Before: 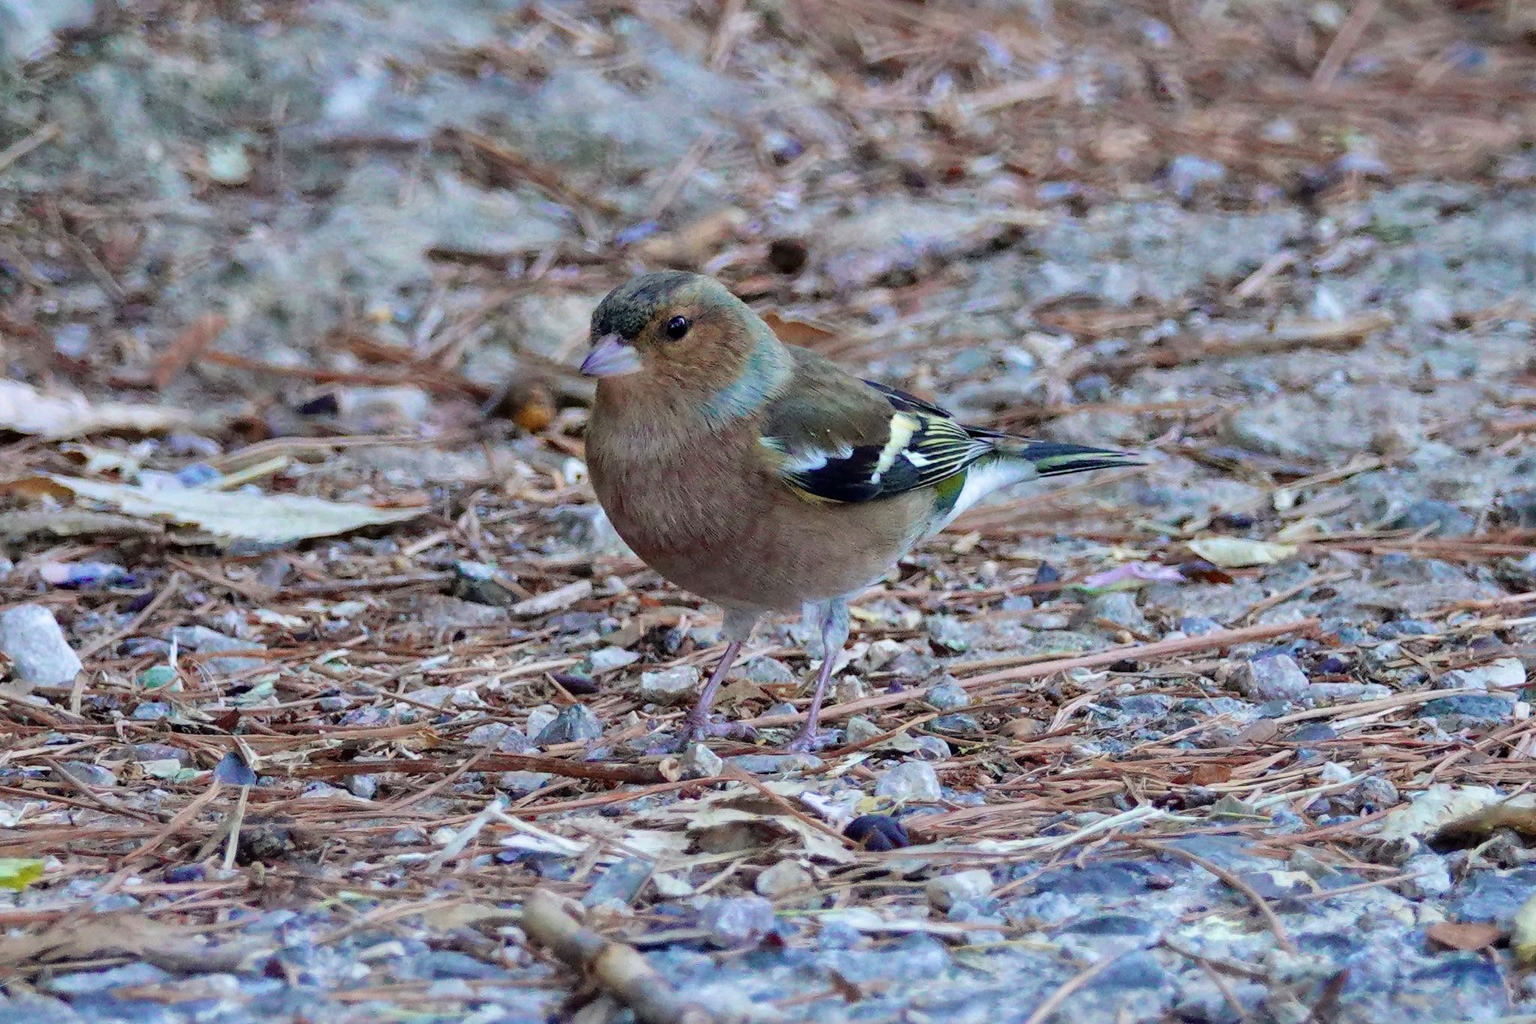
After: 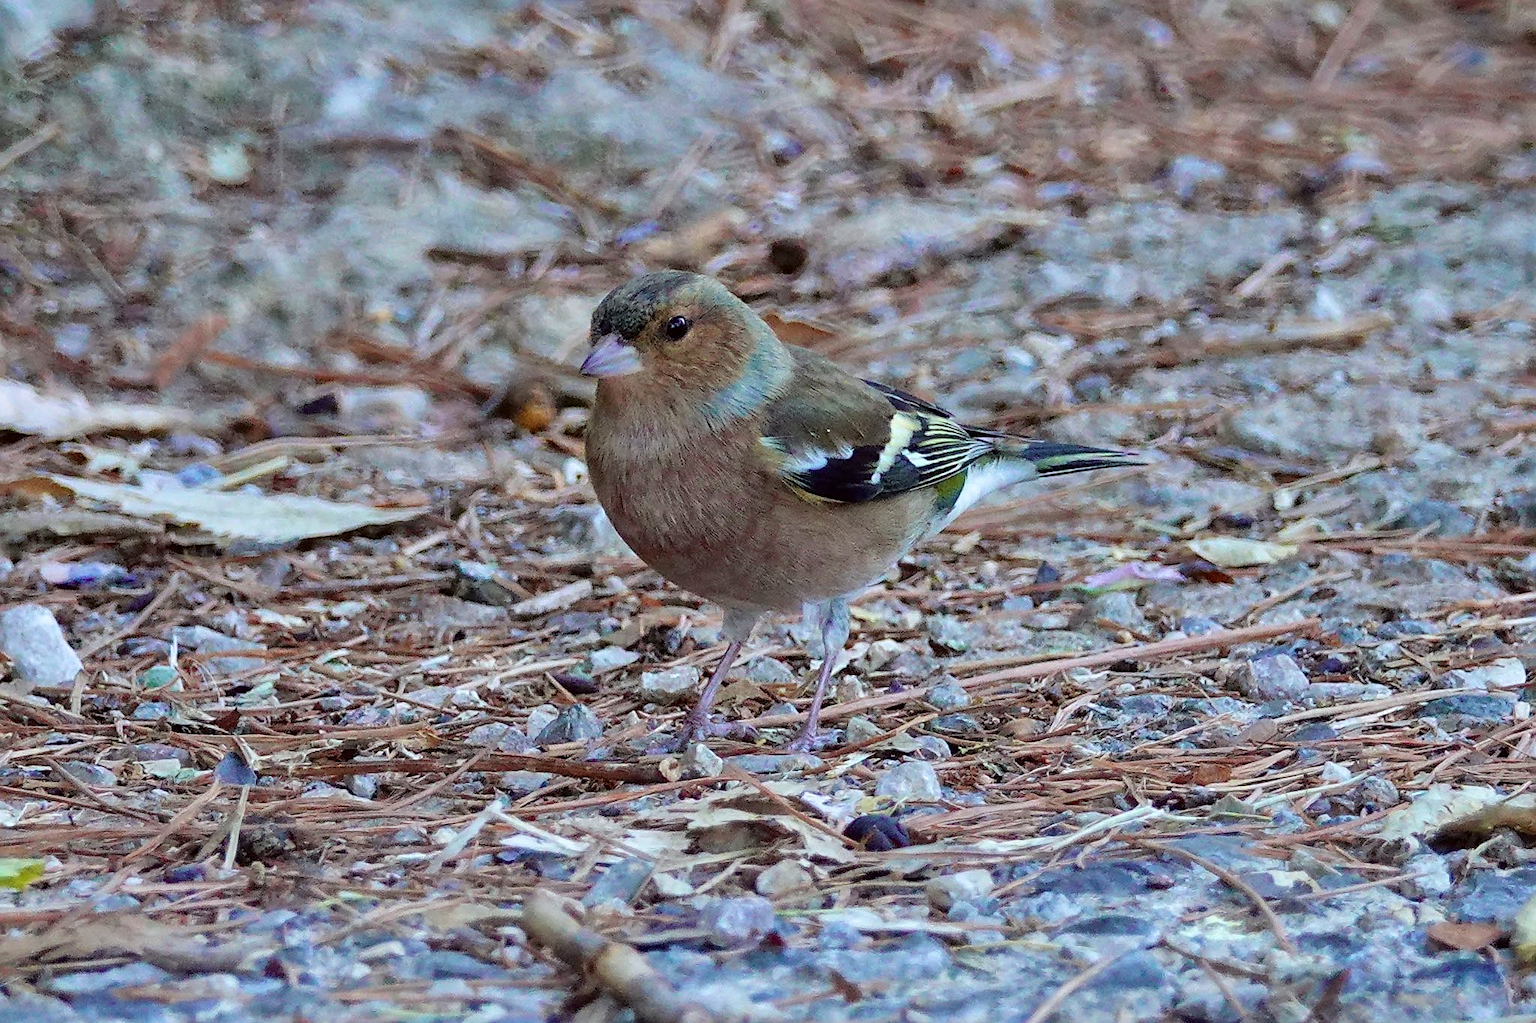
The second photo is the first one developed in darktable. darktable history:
sharpen: on, module defaults
color correction: highlights a* -2.73, highlights b* -2.09, shadows a* 2.41, shadows b* 2.73
shadows and highlights: soften with gaussian
